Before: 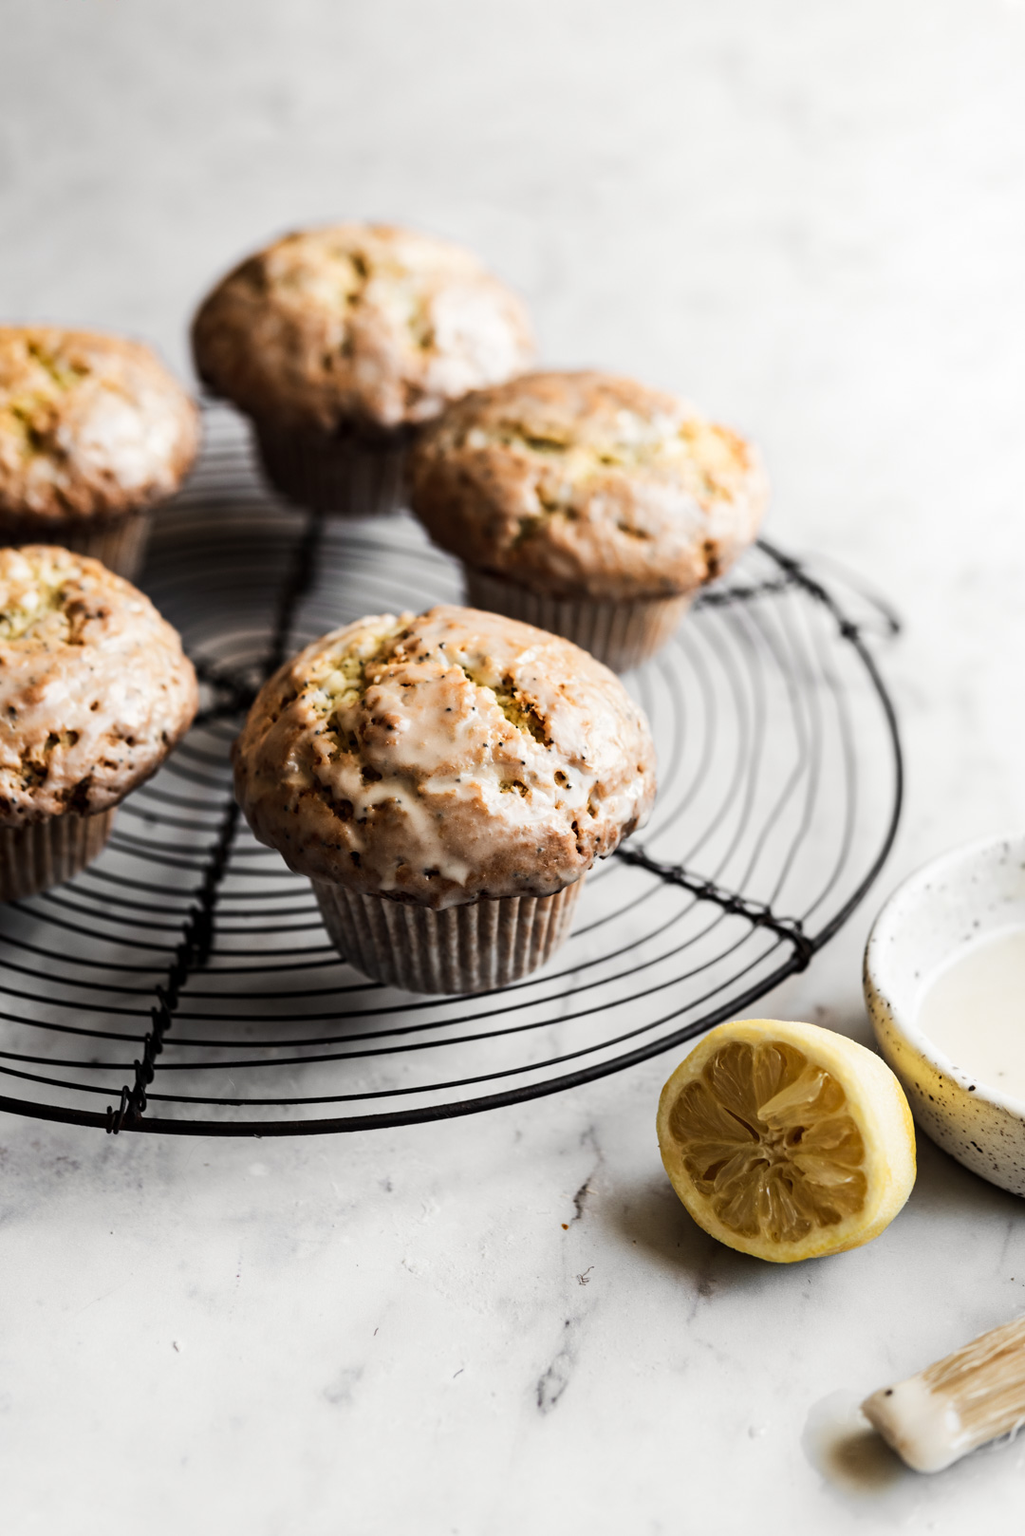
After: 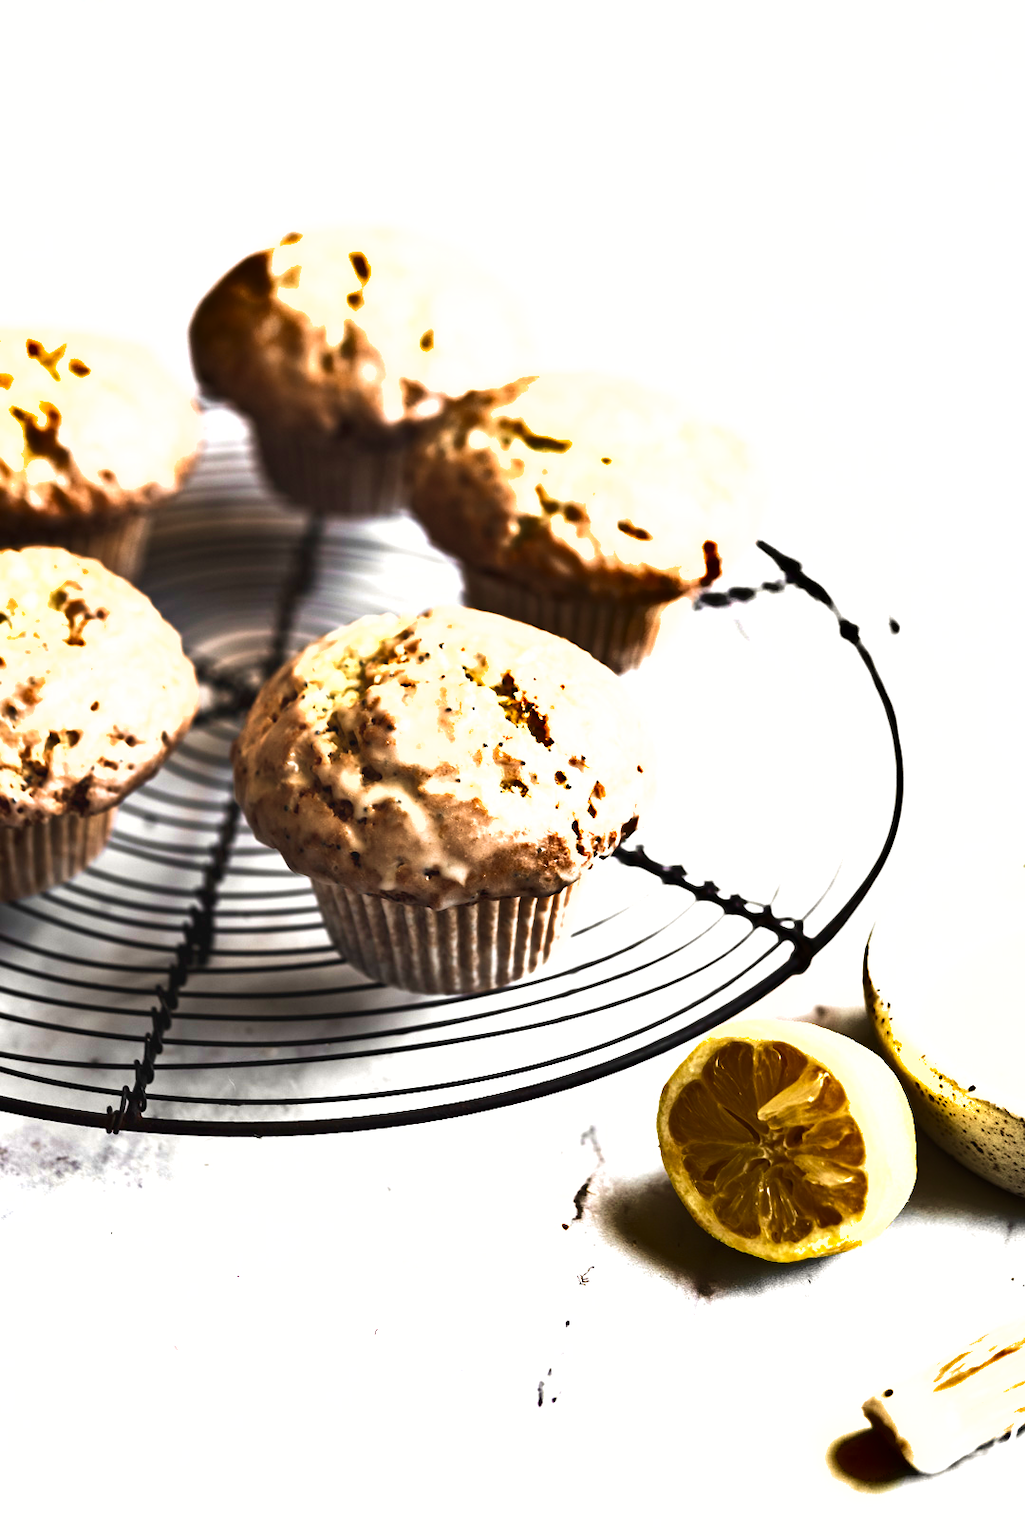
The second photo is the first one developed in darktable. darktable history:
velvia: strength 45%
exposure: black level correction -0.002, exposure 1.35 EV, compensate highlight preservation false
shadows and highlights: radius 108.52, shadows 40.68, highlights -72.88, low approximation 0.01, soften with gaussian
